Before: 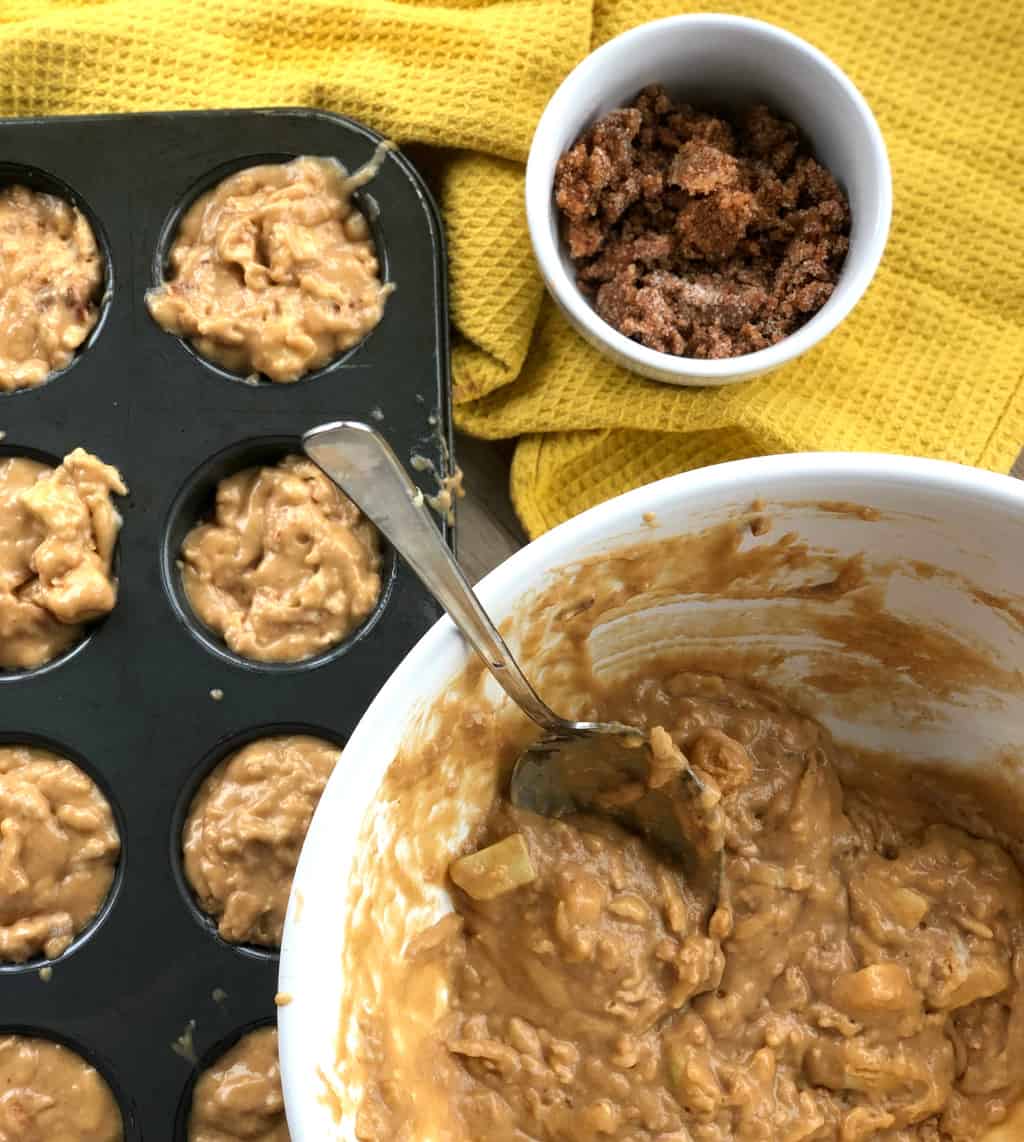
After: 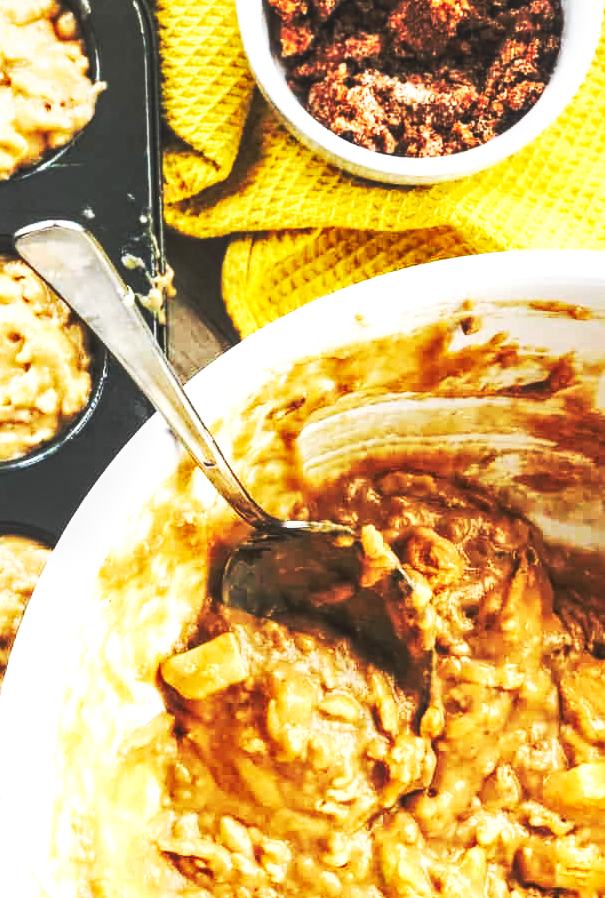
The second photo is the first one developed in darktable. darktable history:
local contrast: highlights 61%, detail 143%, midtone range 0.428
base curve: curves: ch0 [(0, 0.015) (0.085, 0.116) (0.134, 0.298) (0.19, 0.545) (0.296, 0.764) (0.599, 0.982) (1, 1)], preserve colors none
crop and rotate: left 28.256%, top 17.734%, right 12.656%, bottom 3.573%
